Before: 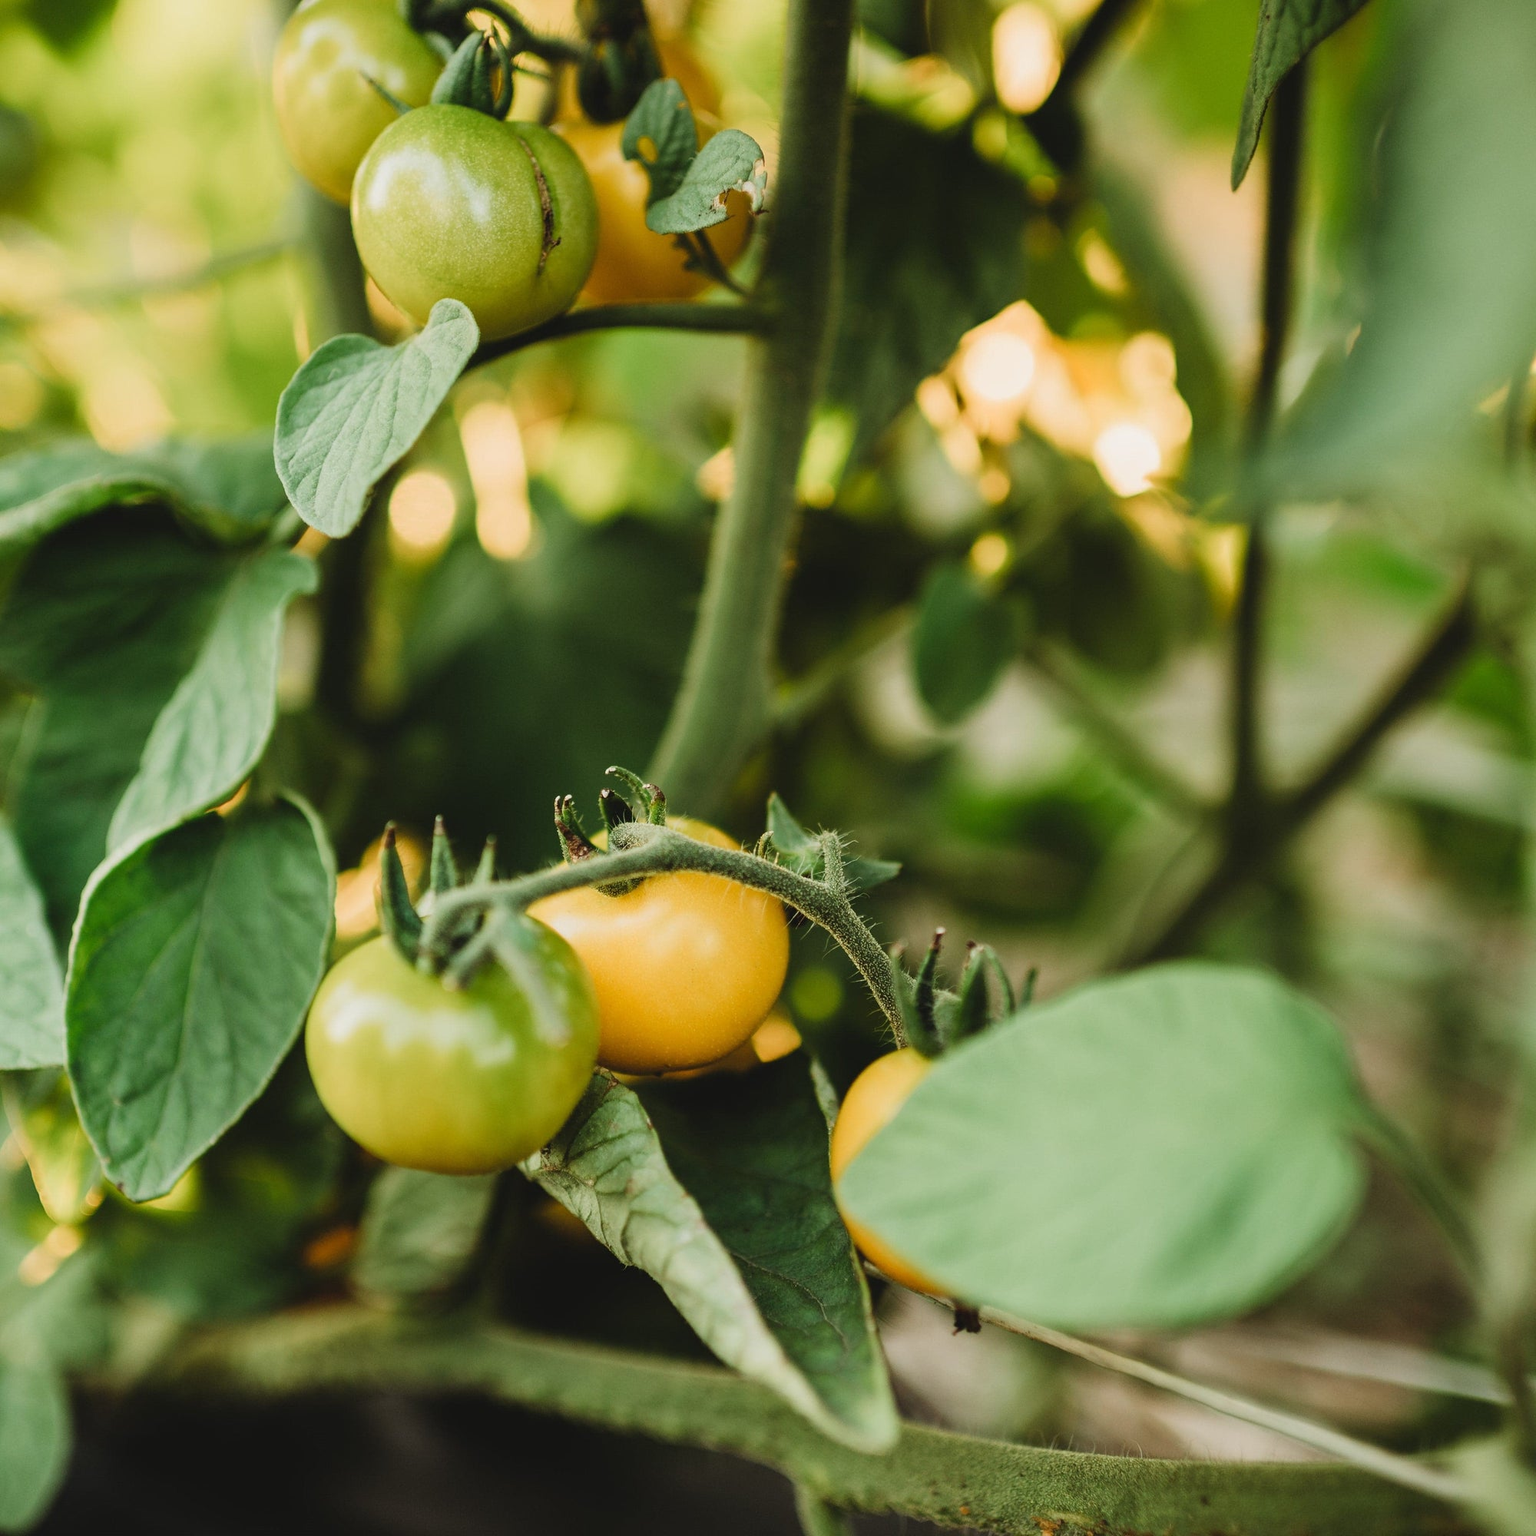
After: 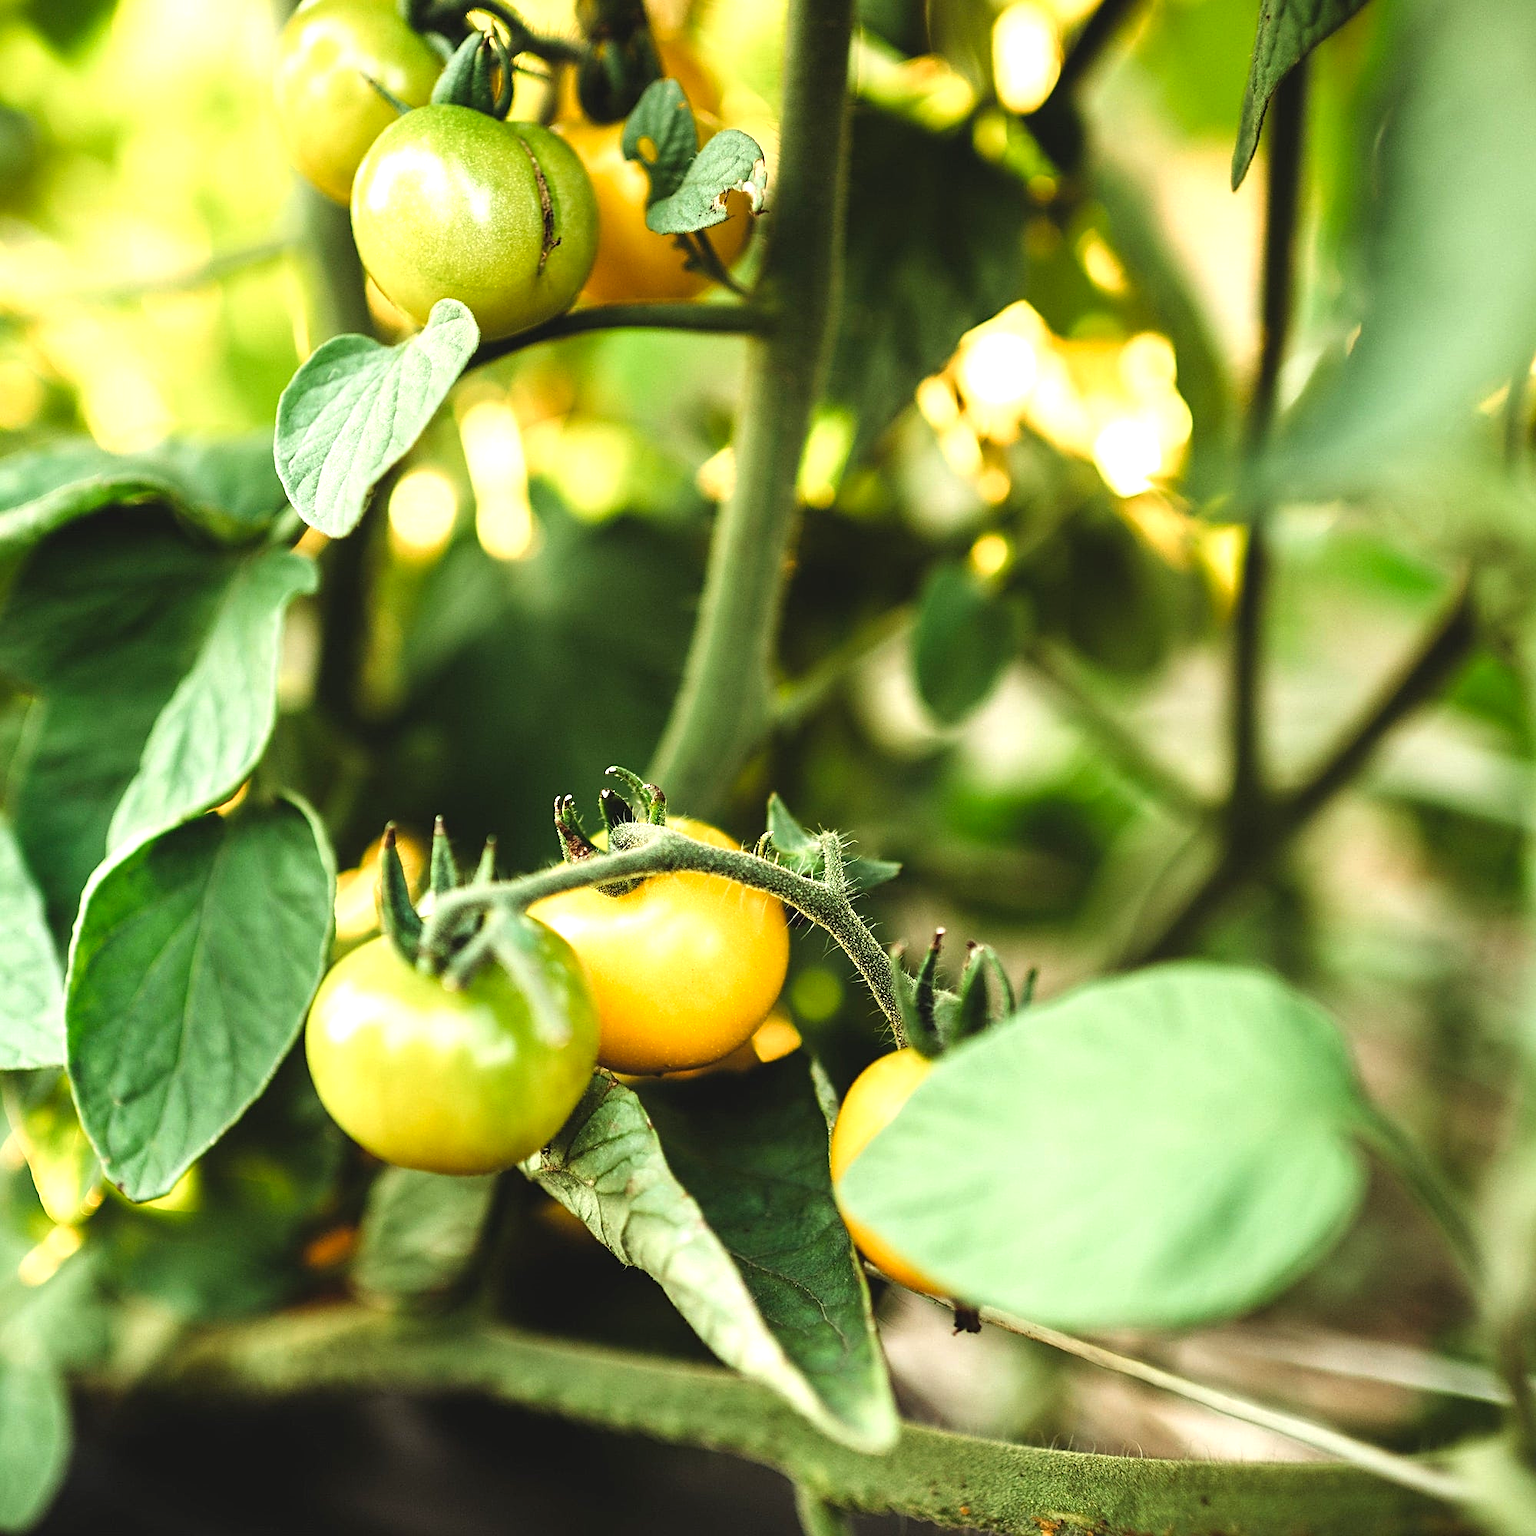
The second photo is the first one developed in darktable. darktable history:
sharpen: on, module defaults
exposure: black level correction 0, exposure 0.7 EV, compensate exposure bias true, compensate highlight preservation false
color balance: contrast 10%
color balance rgb: linear chroma grading › global chroma -0.67%, saturation formula JzAzBz (2021)
